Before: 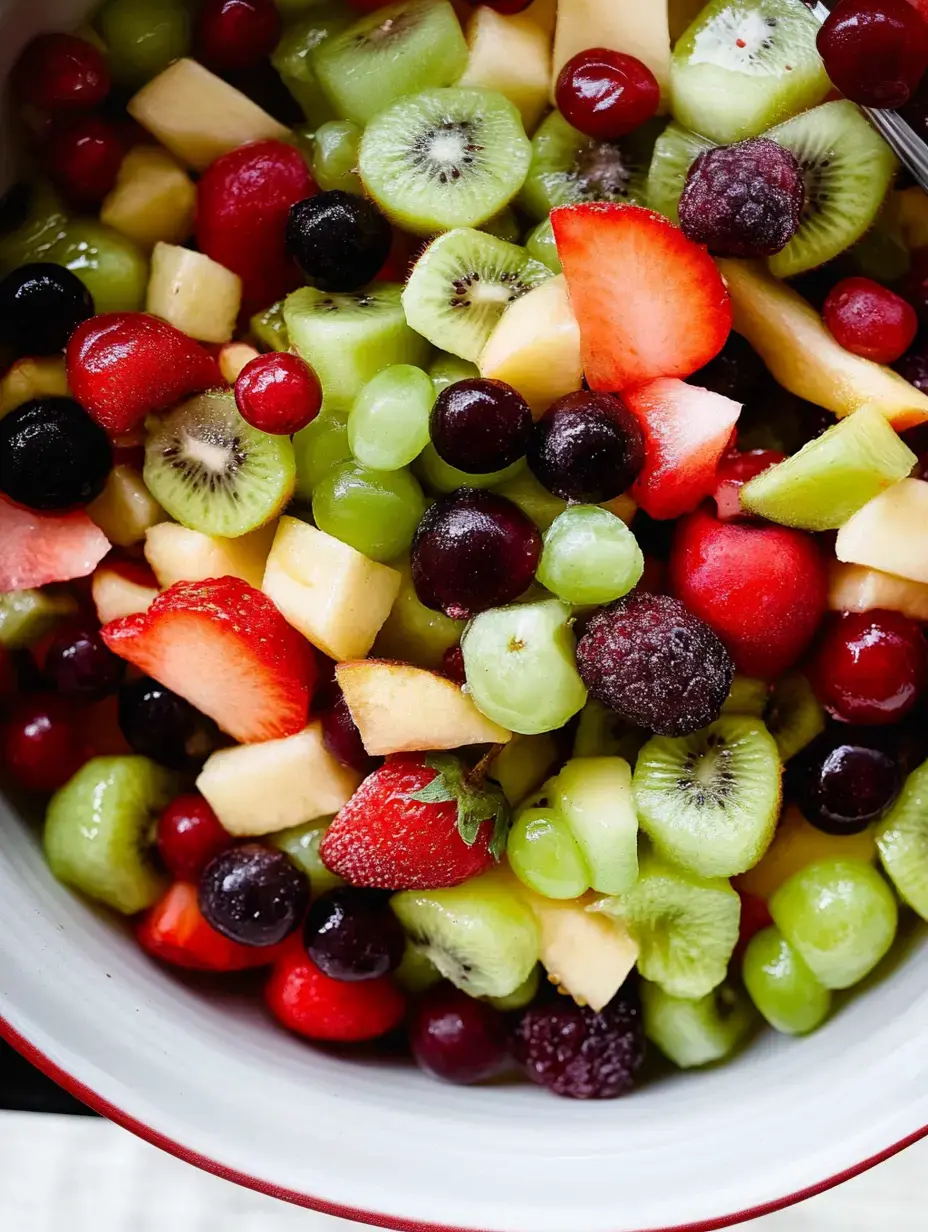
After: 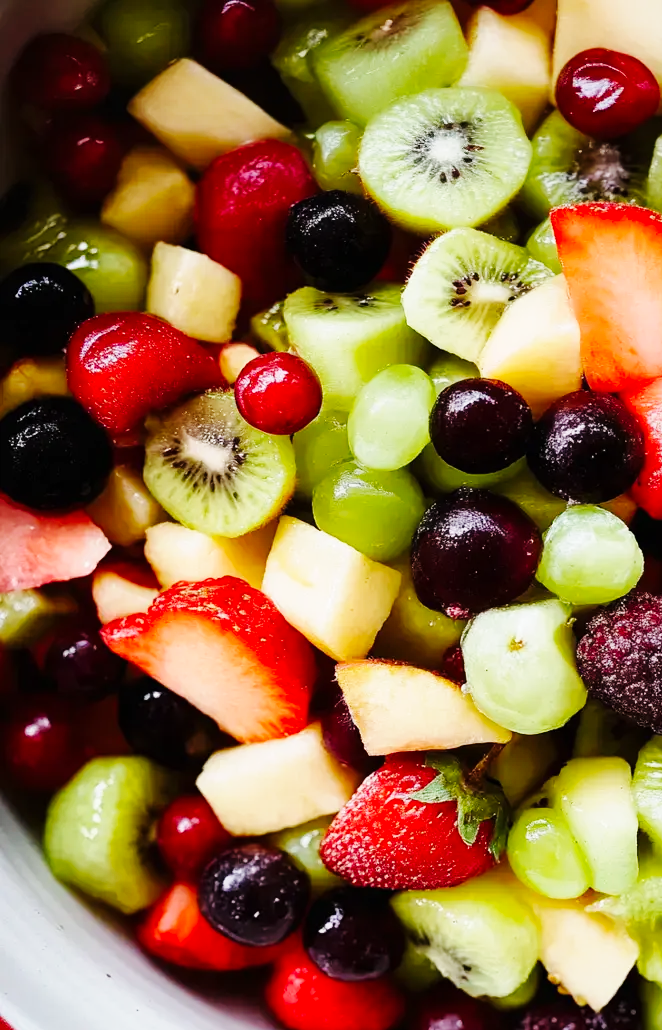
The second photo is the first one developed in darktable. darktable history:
base curve: curves: ch0 [(0, 0) (0.032, 0.025) (0.121, 0.166) (0.206, 0.329) (0.605, 0.79) (1, 1)], preserve colors none
crop: right 28.598%, bottom 16.392%
